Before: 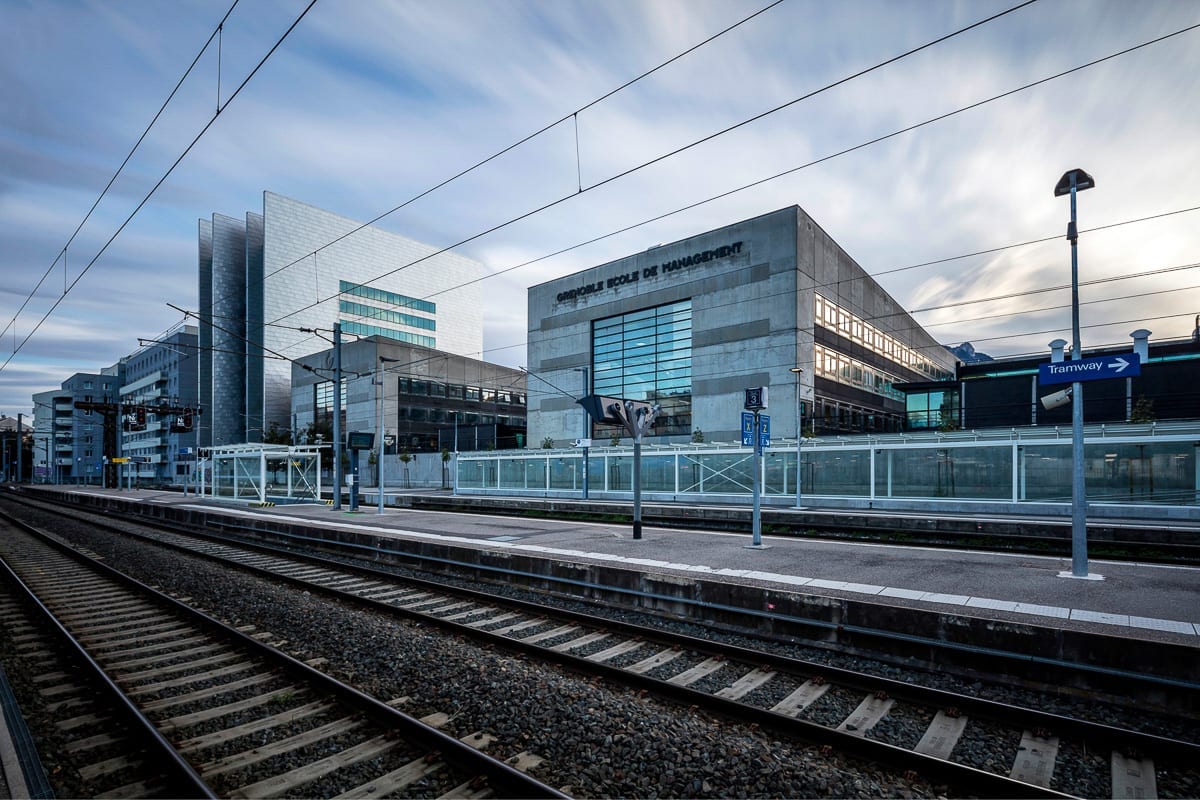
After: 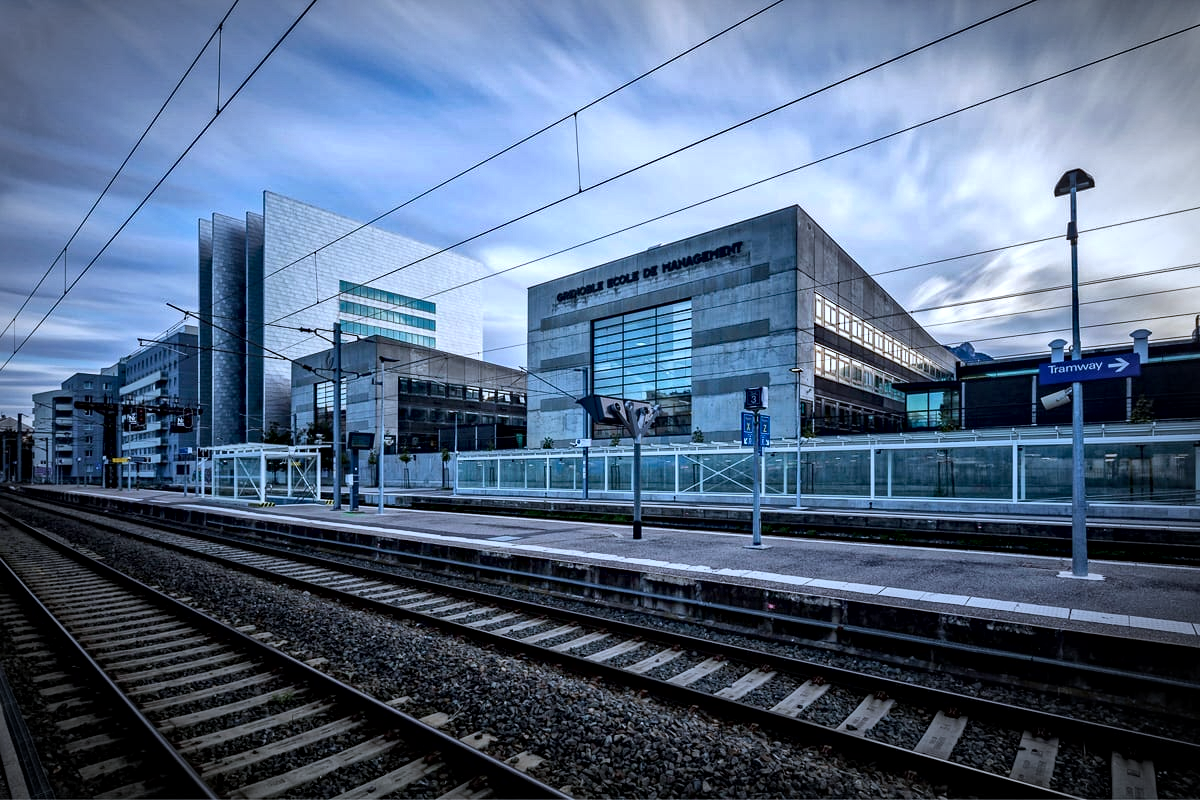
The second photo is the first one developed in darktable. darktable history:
haze removal: strength 0.29, distance 0.25, compatibility mode true, adaptive false
shadows and highlights: radius 337.17, shadows 29.01, soften with gaussian
white balance: red 0.926, green 1.003, blue 1.133
local contrast: mode bilateral grid, contrast 20, coarseness 20, detail 150%, midtone range 0.2
vignetting: automatic ratio true
